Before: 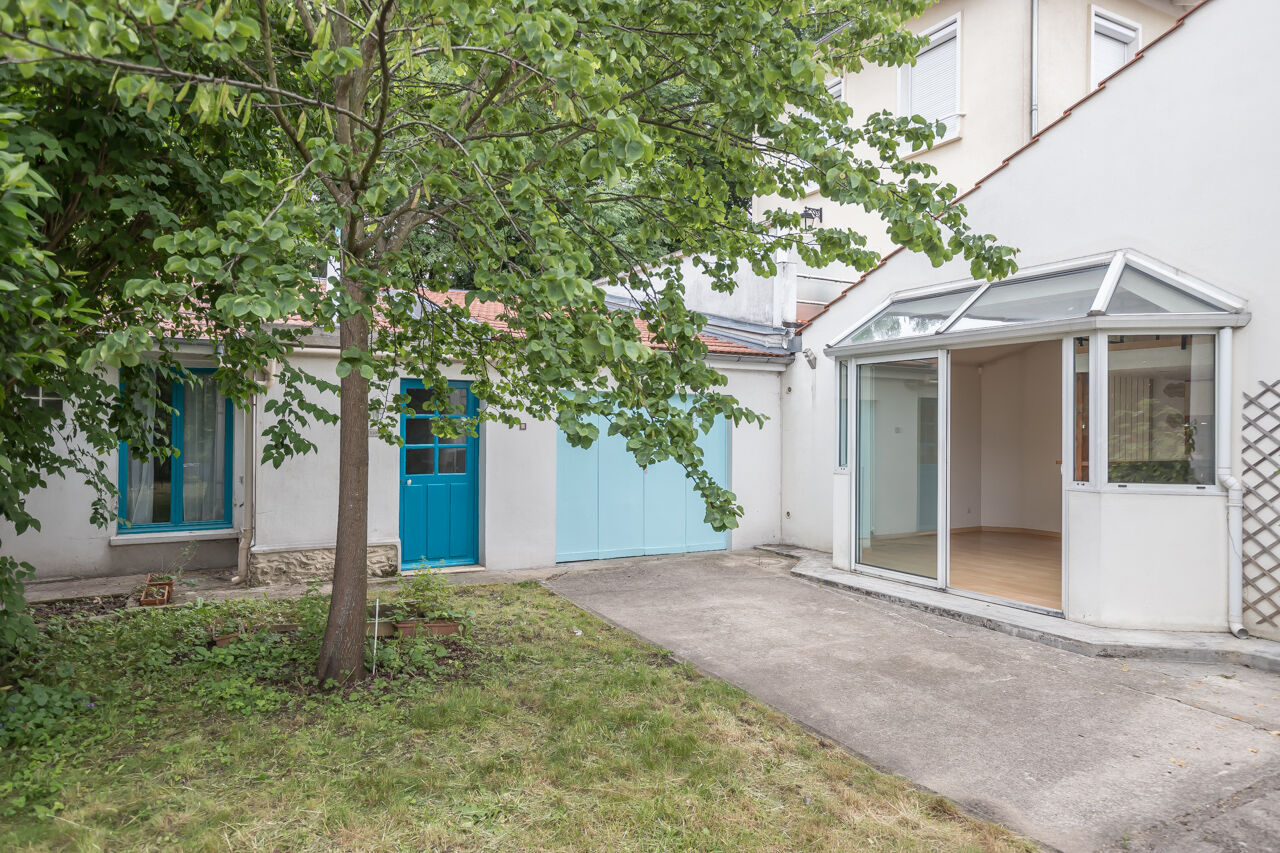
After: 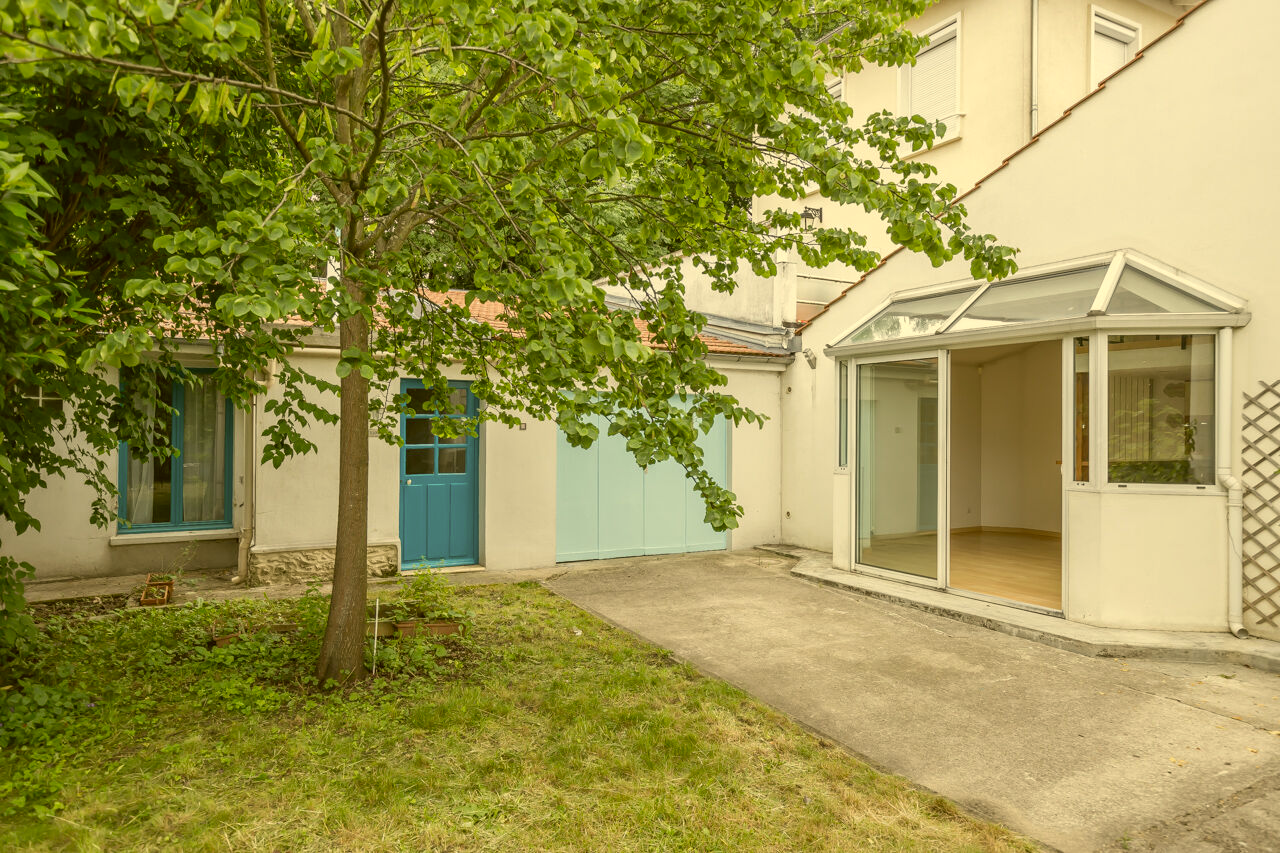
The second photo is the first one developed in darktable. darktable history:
color correction: highlights a* 0.148, highlights b* 29.51, shadows a* -0.326, shadows b* 21.54
exposure: compensate highlight preservation false
